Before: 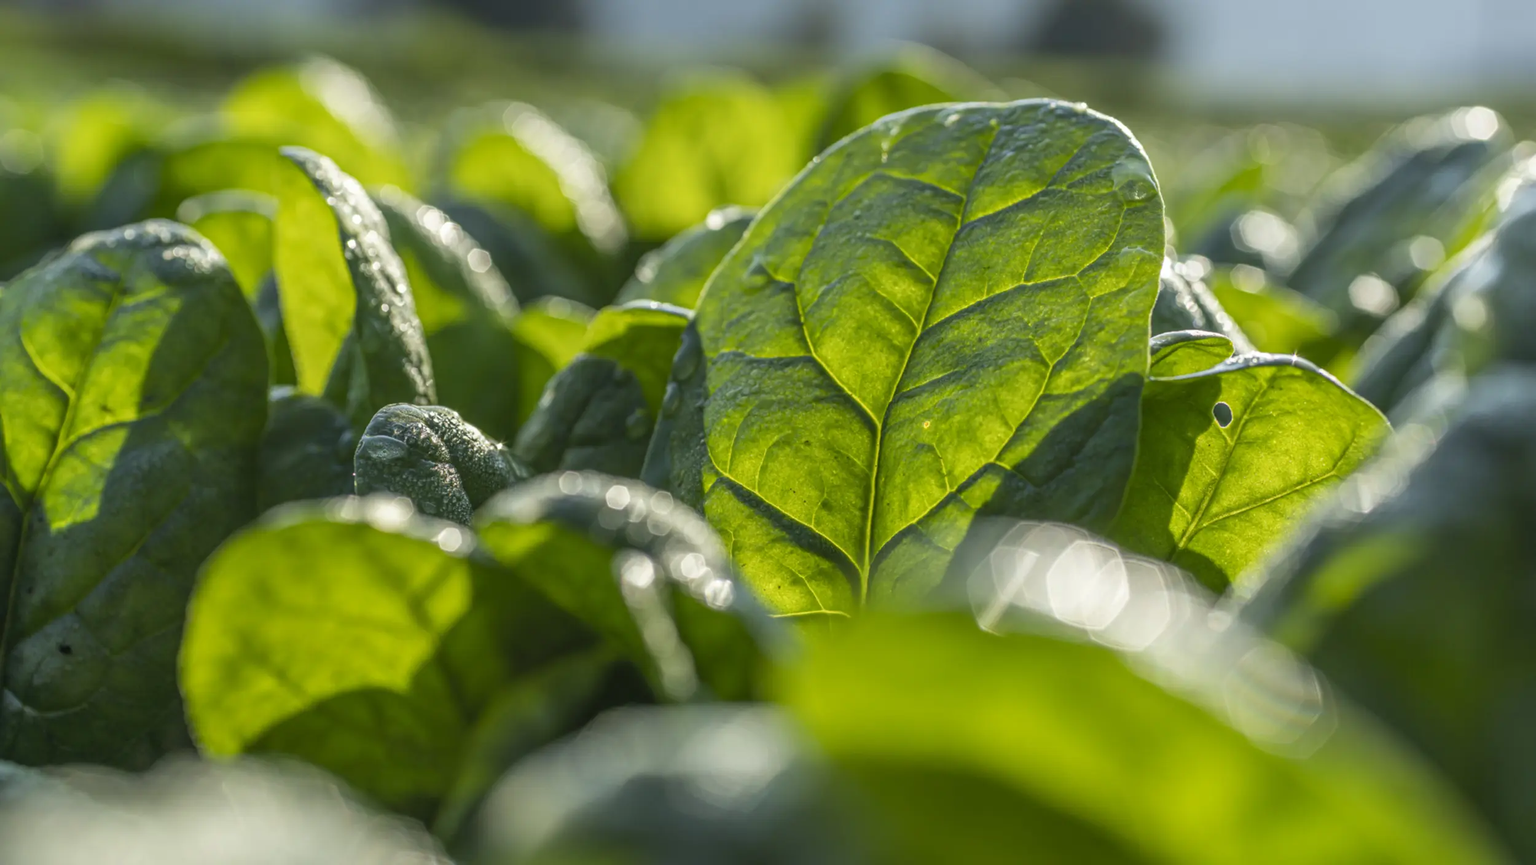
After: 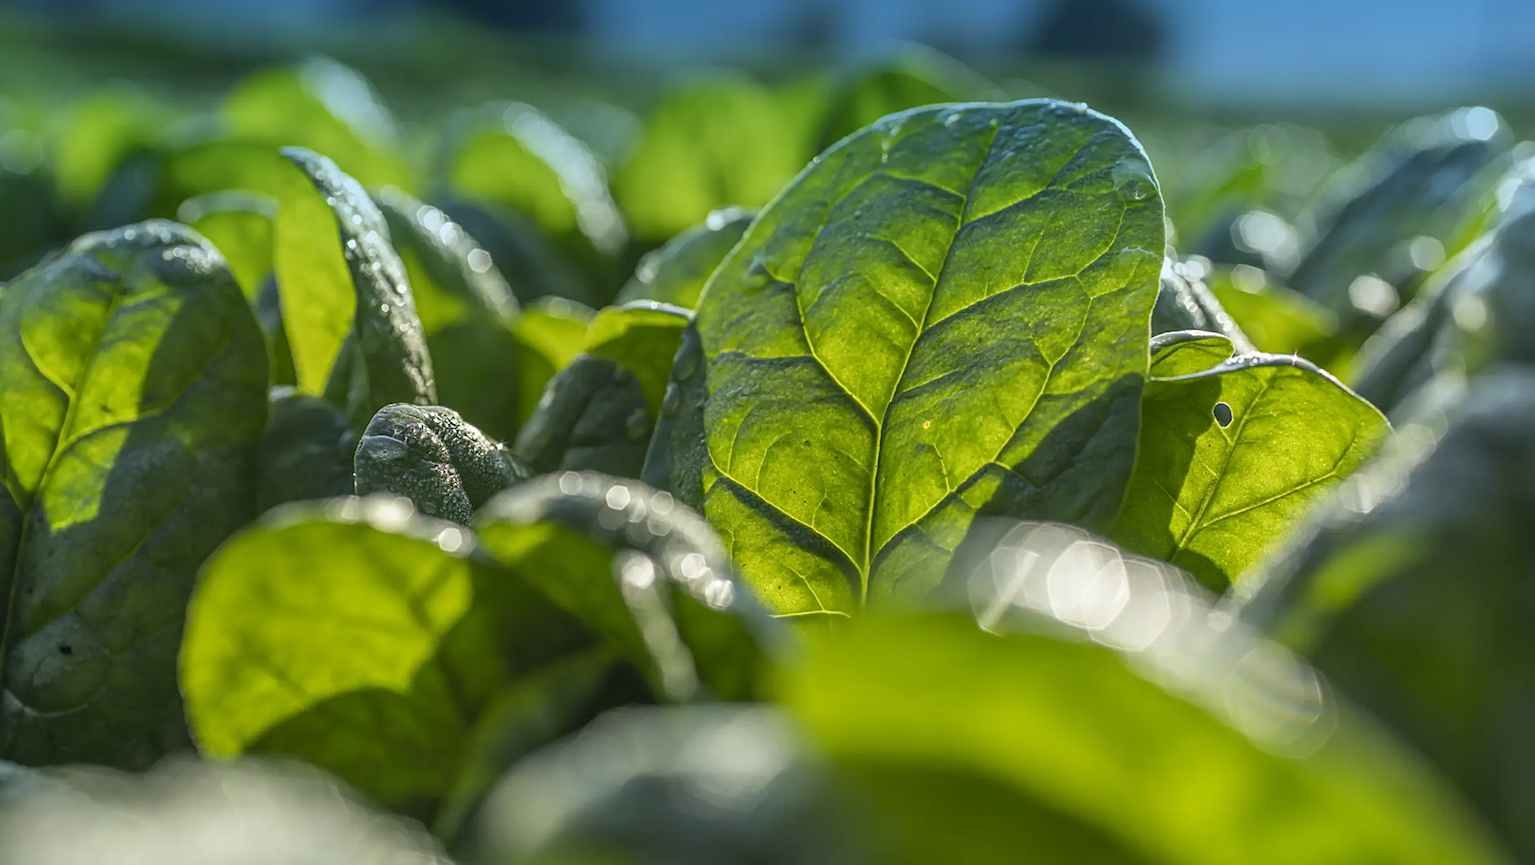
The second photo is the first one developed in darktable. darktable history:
graduated density: density 2.02 EV, hardness 44%, rotation 0.374°, offset 8.21, hue 208.8°, saturation 97%
sharpen: on, module defaults
